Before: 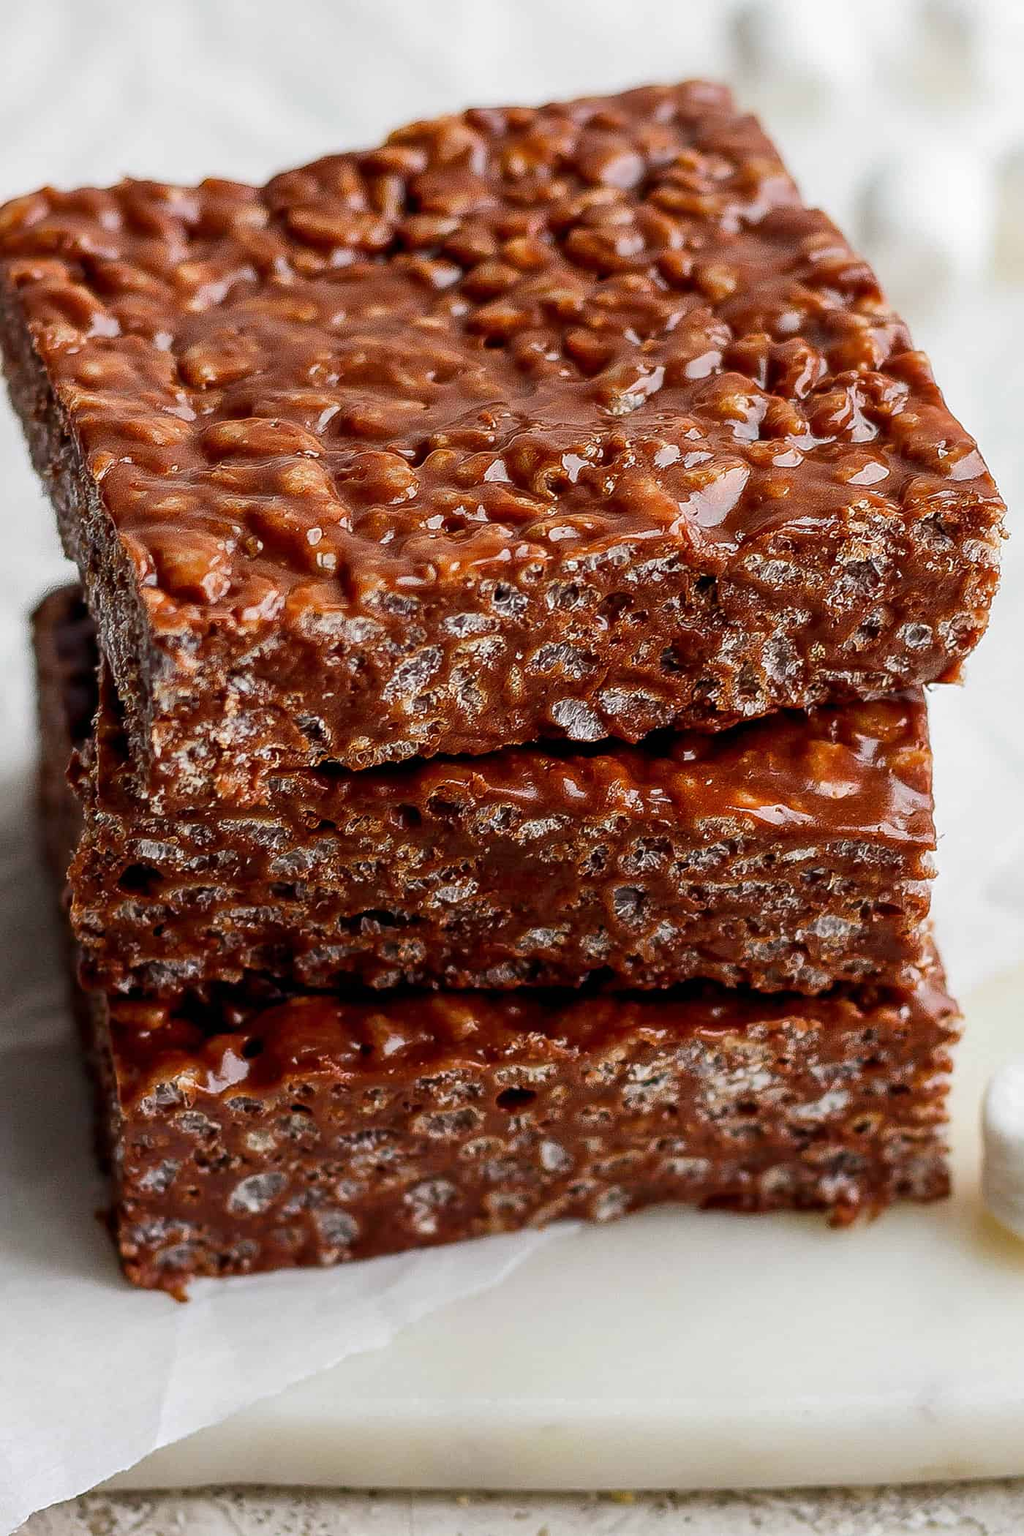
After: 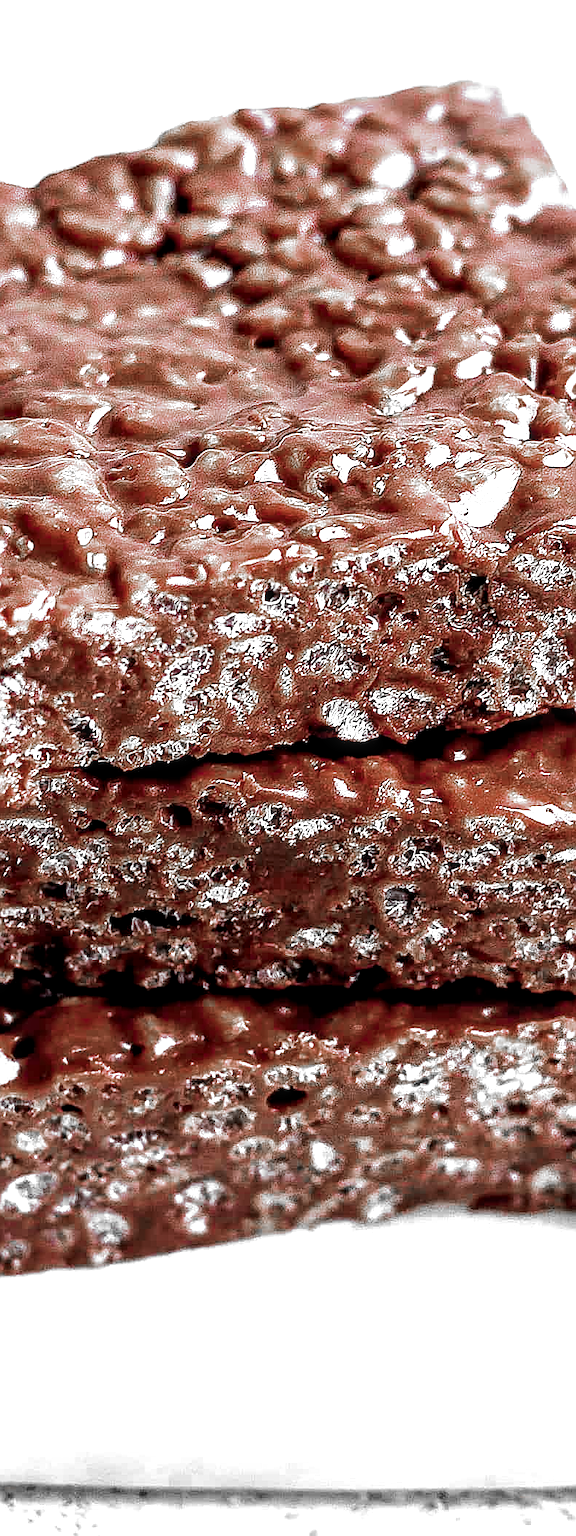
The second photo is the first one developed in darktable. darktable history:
crop and rotate: left 22.488%, right 21.185%
sharpen: on, module defaults
color correction: highlights a* -12.5, highlights b* -17.91, saturation 0.697
filmic rgb: black relative exposure -5.12 EV, white relative exposure 3.99 EV, hardness 2.88, contrast 1.297, highlights saturation mix -11.21%
exposure: black level correction 0, exposure 1.555 EV, compensate exposure bias true, compensate highlight preservation false
local contrast: on, module defaults
color zones: curves: ch0 [(0, 0.352) (0.143, 0.407) (0.286, 0.386) (0.429, 0.431) (0.571, 0.829) (0.714, 0.853) (0.857, 0.833) (1, 0.352)]; ch1 [(0, 0.604) (0.072, 0.726) (0.096, 0.608) (0.205, 0.007) (0.571, -0.006) (0.839, -0.013) (0.857, -0.012) (1, 0.604)]
